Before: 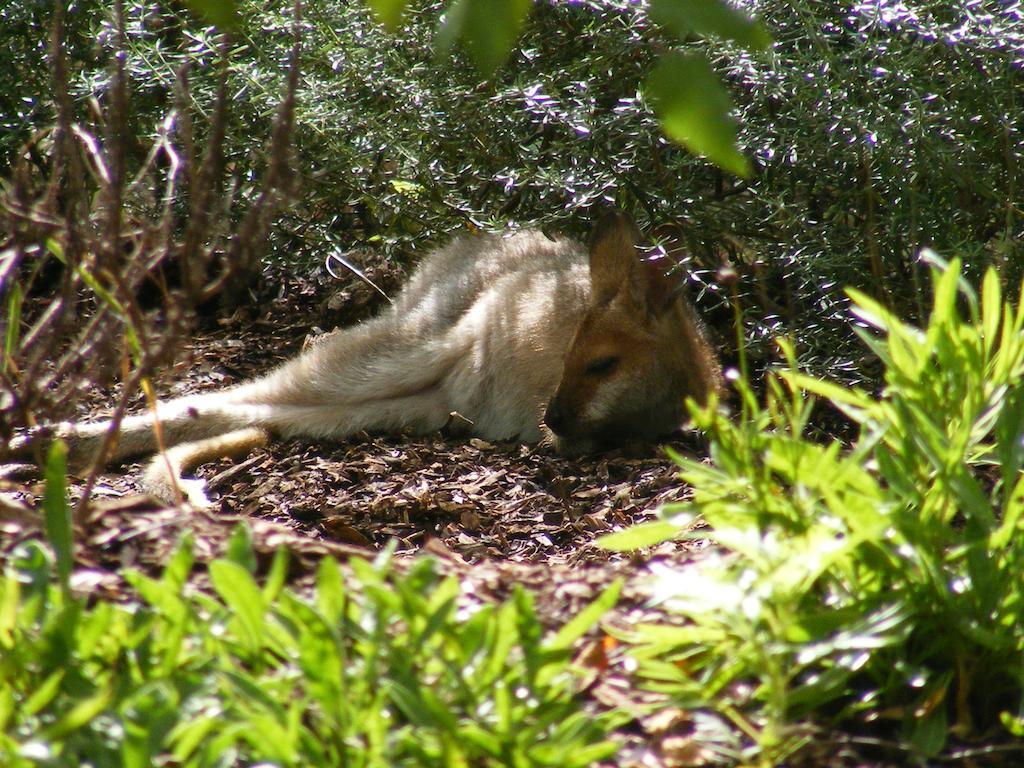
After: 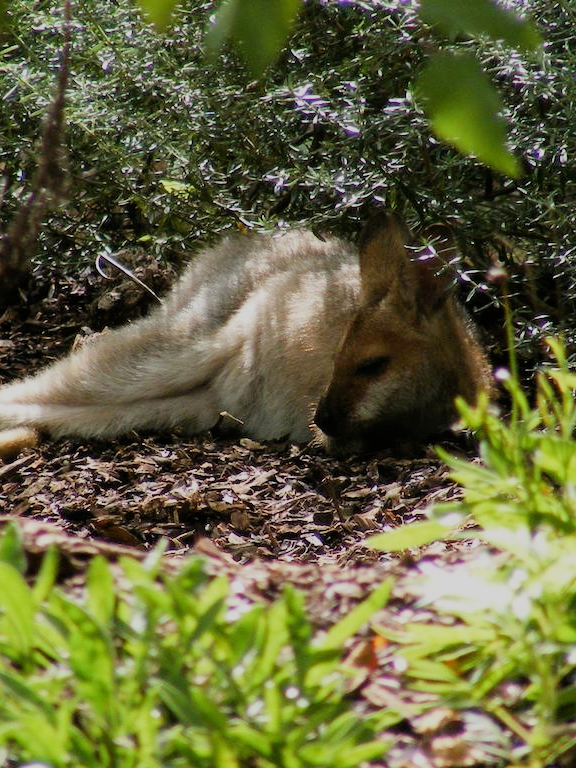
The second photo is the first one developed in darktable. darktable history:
filmic rgb: black relative exposure -7.65 EV, white relative exposure 4.56 EV, hardness 3.61
crop and rotate: left 22.516%, right 21.234%
